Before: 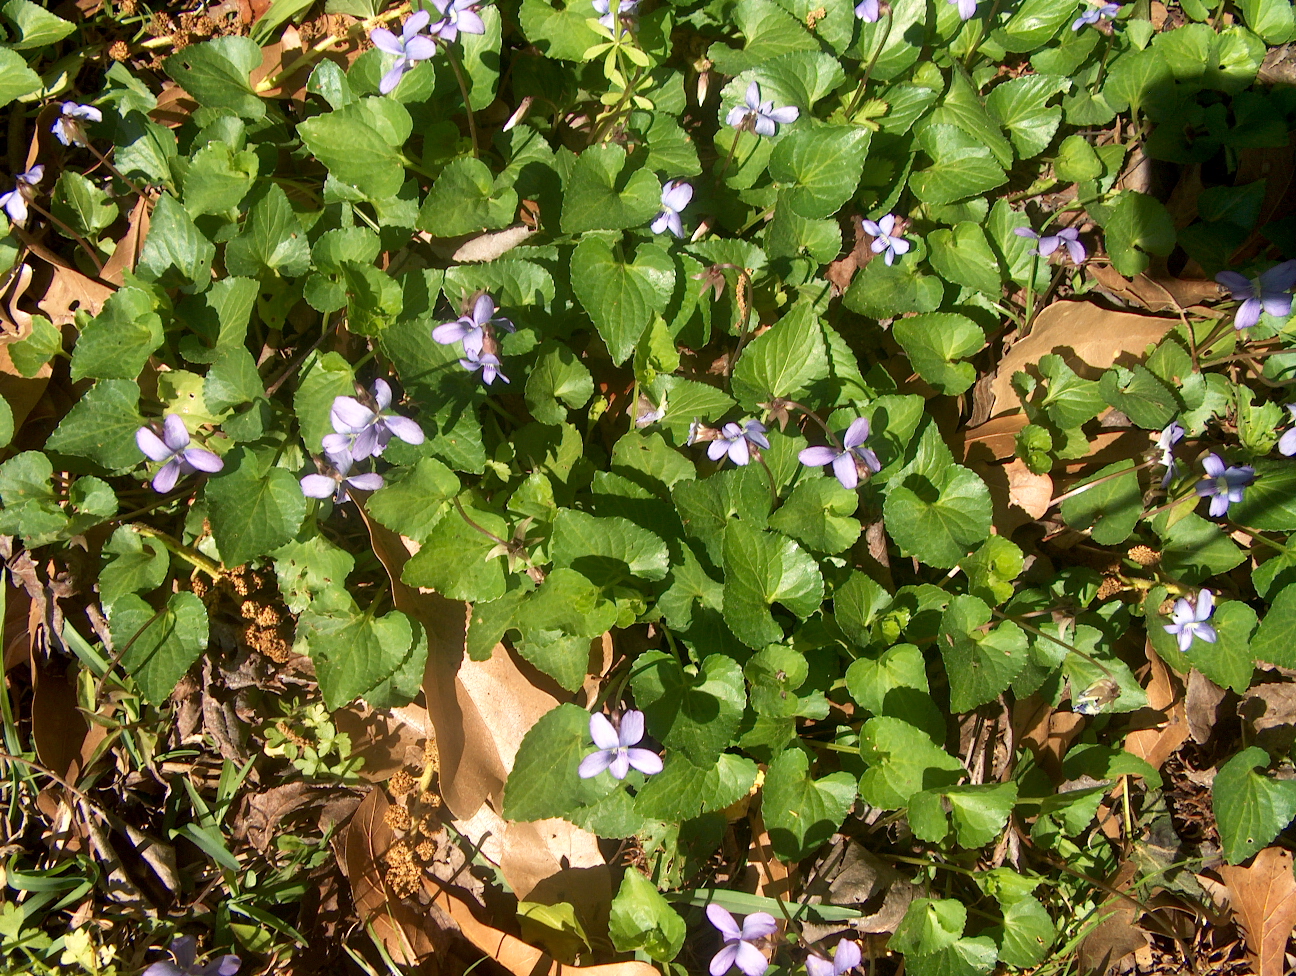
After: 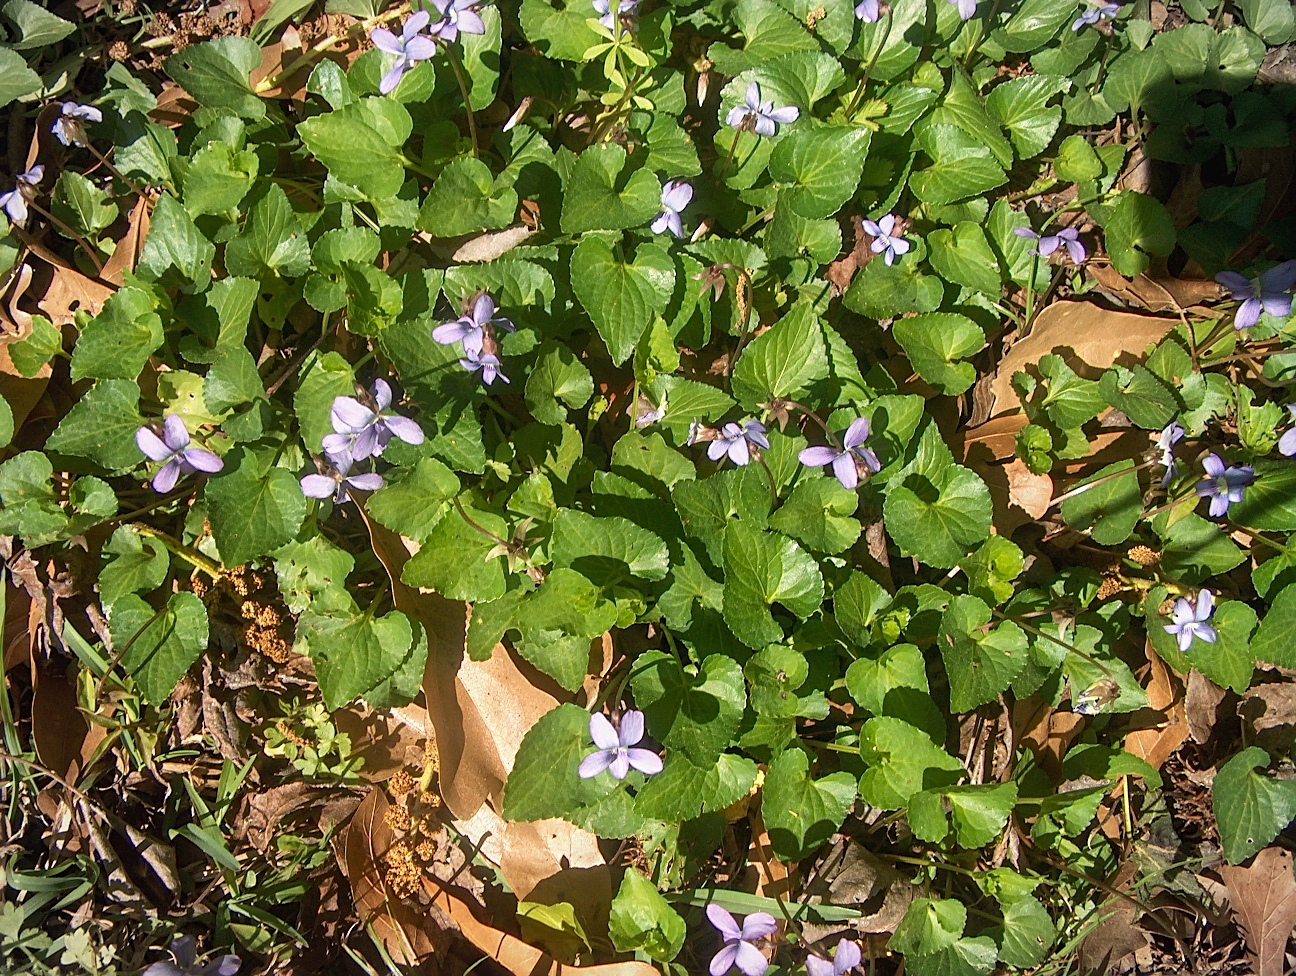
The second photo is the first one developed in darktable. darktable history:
vignetting: fall-off start 100%, brightness -0.282, width/height ratio 1.31
sharpen: on, module defaults
local contrast: detail 110%
